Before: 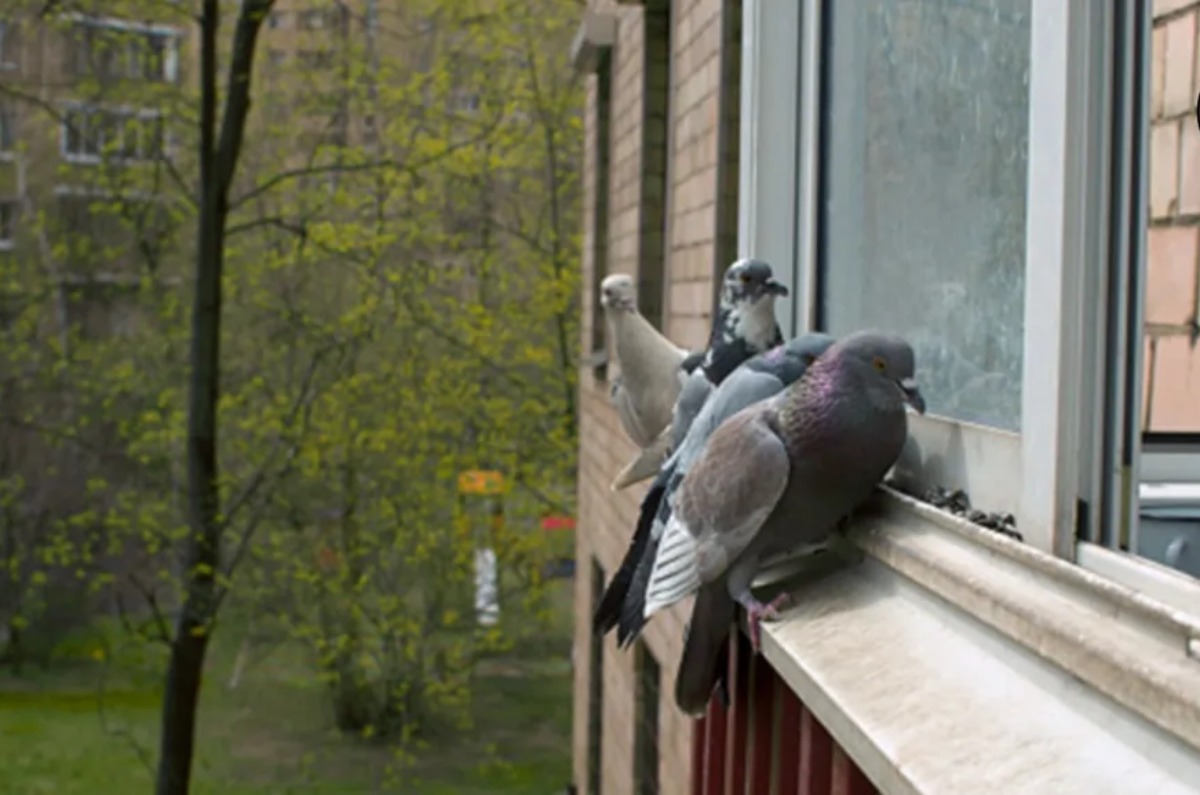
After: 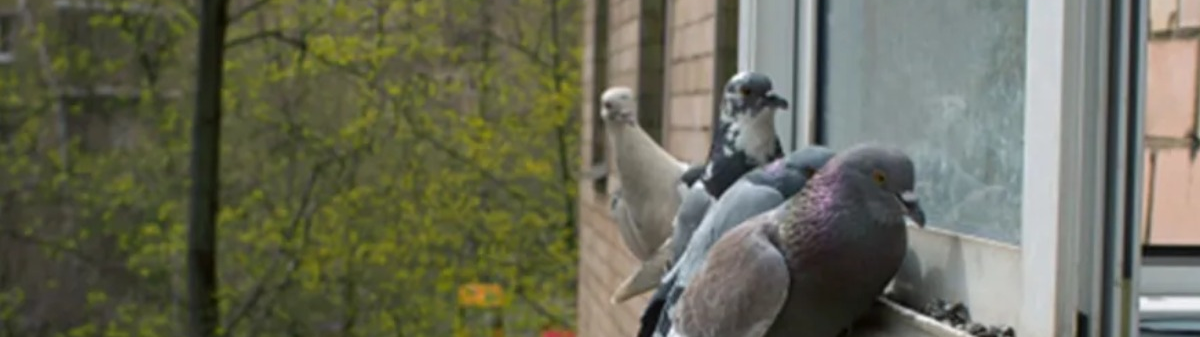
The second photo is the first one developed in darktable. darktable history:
crop and rotate: top 23.556%, bottom 33.977%
